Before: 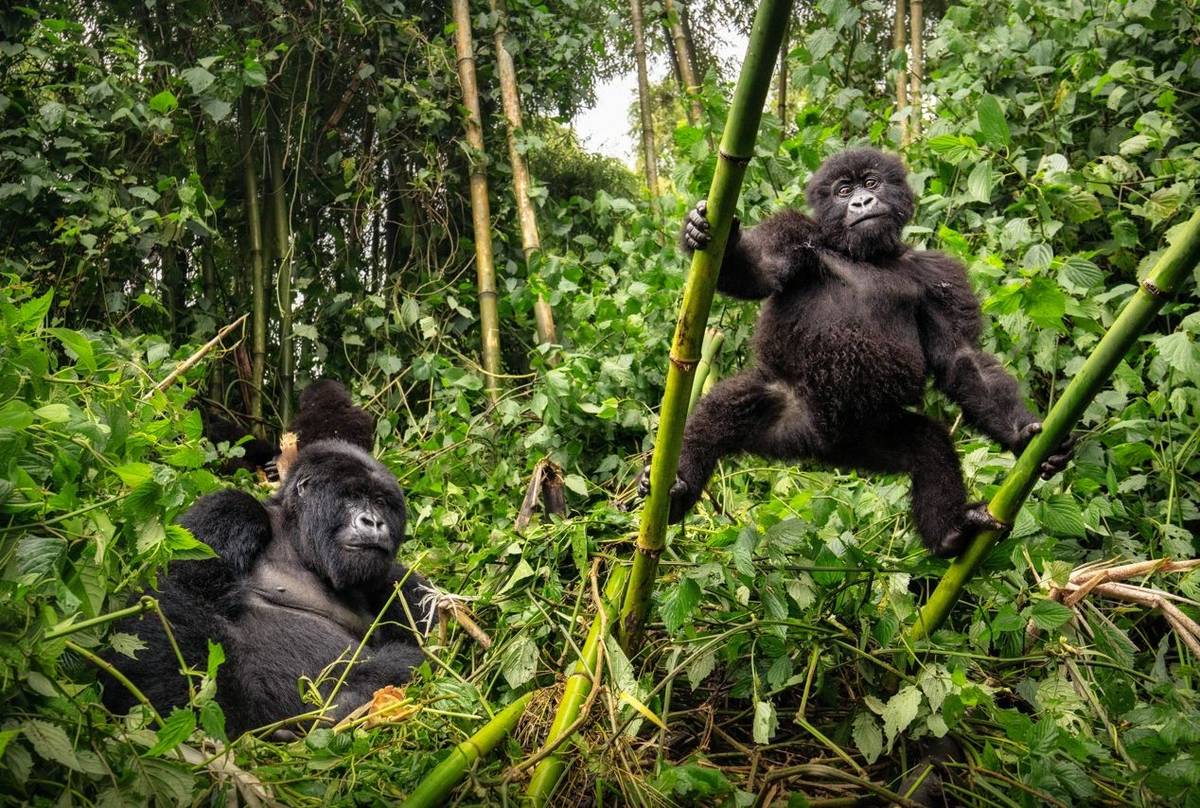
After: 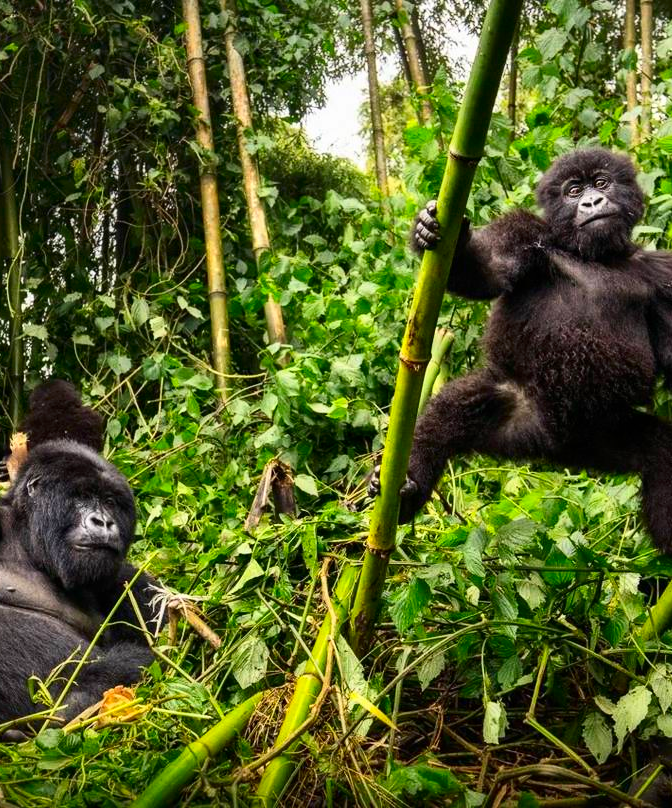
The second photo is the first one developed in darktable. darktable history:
crop and rotate: left 22.581%, right 21.406%
contrast brightness saturation: contrast 0.183, saturation 0.299
